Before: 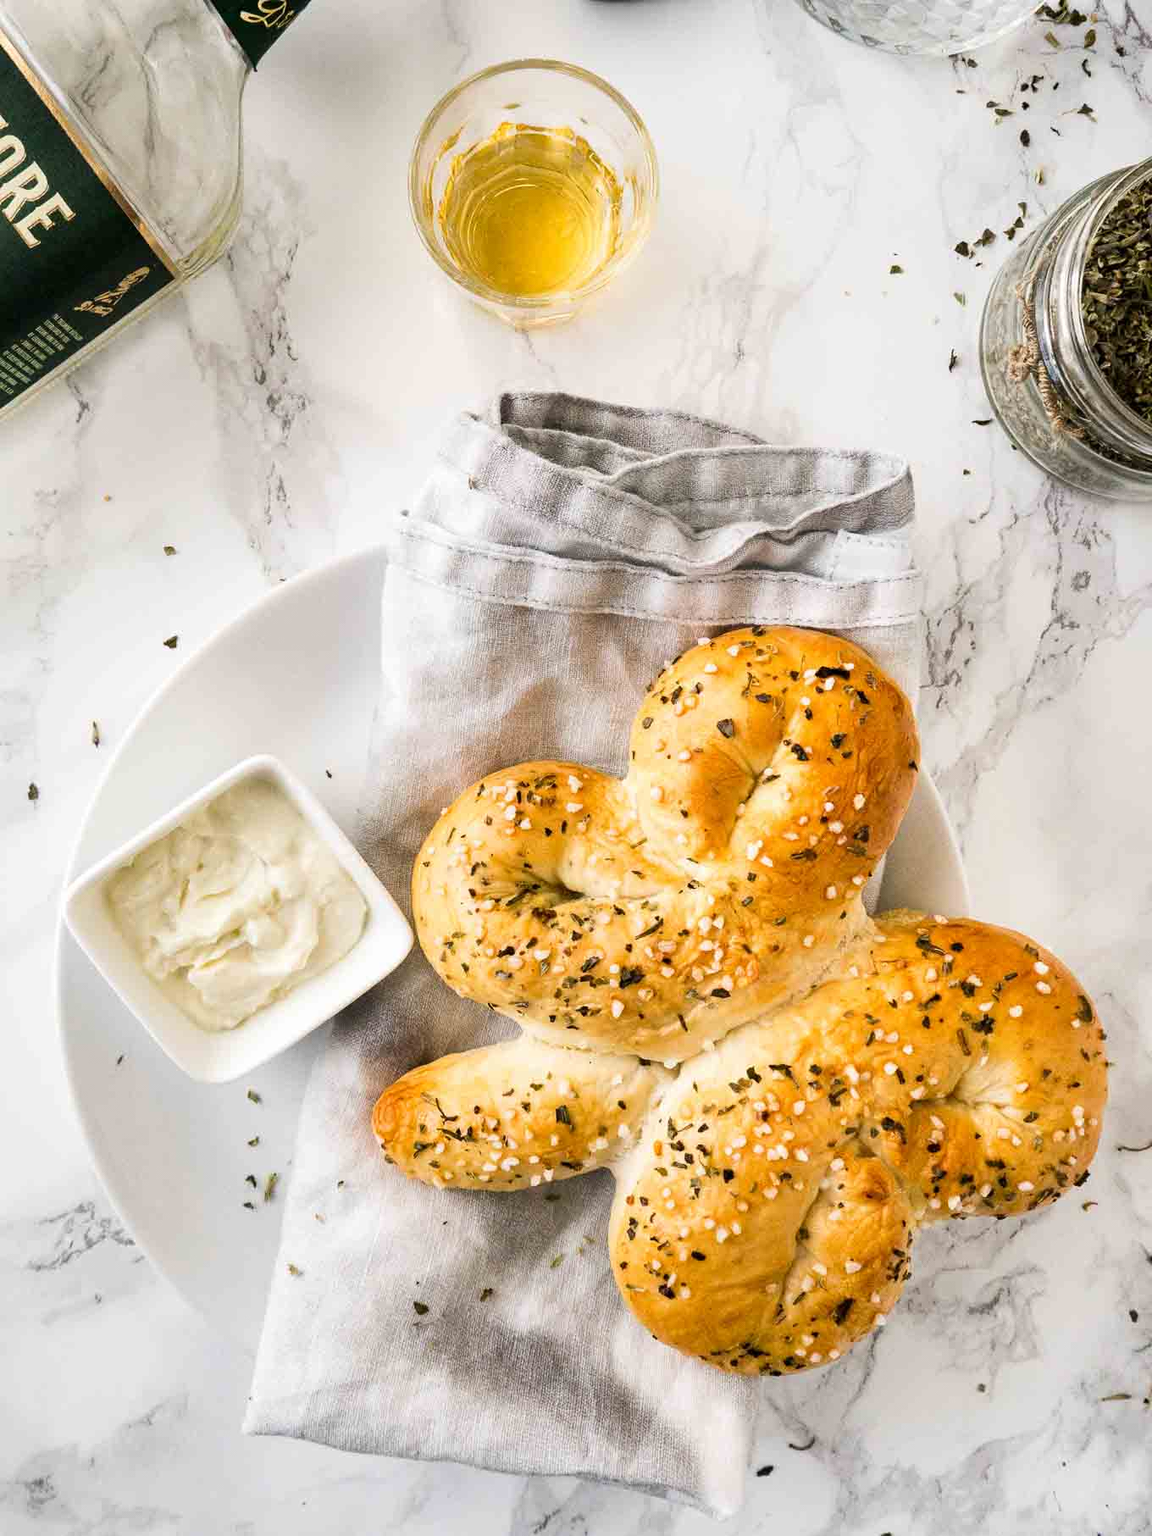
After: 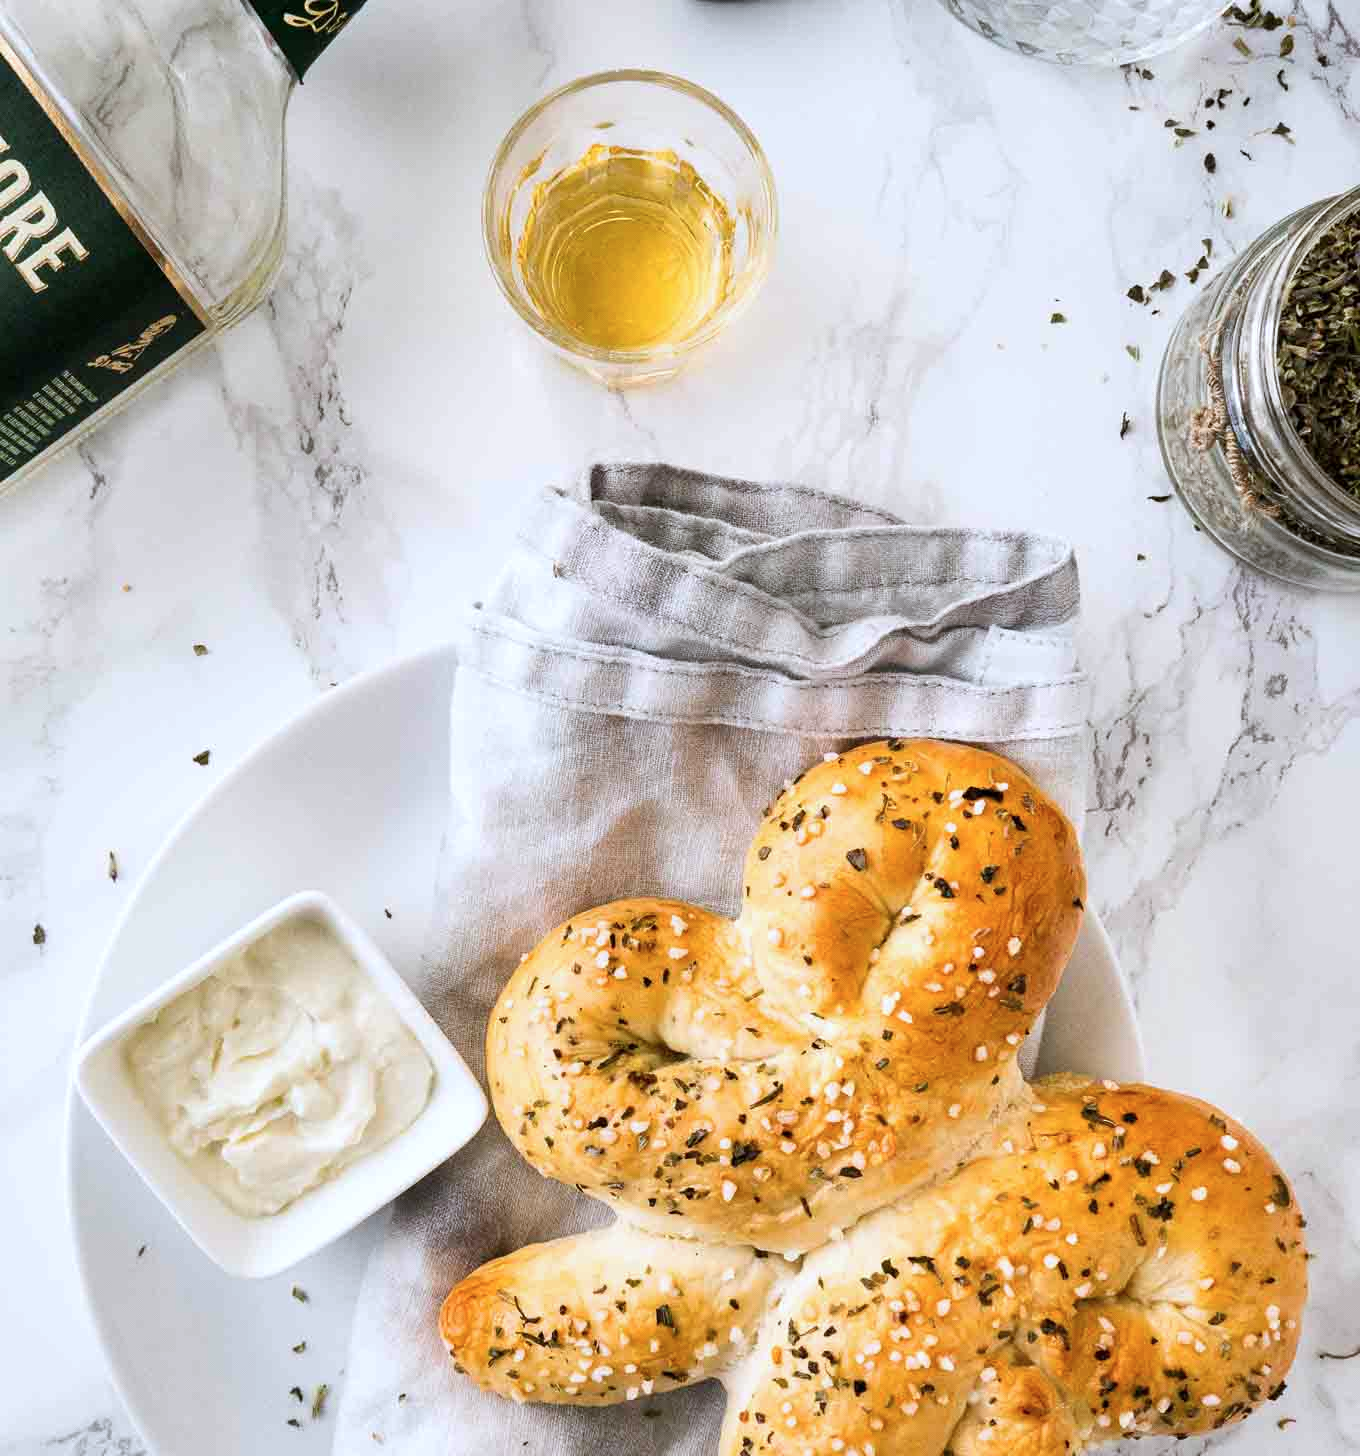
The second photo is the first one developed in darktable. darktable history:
crop: bottom 19.644%
color correction: highlights a* -0.772, highlights b* -8.92
